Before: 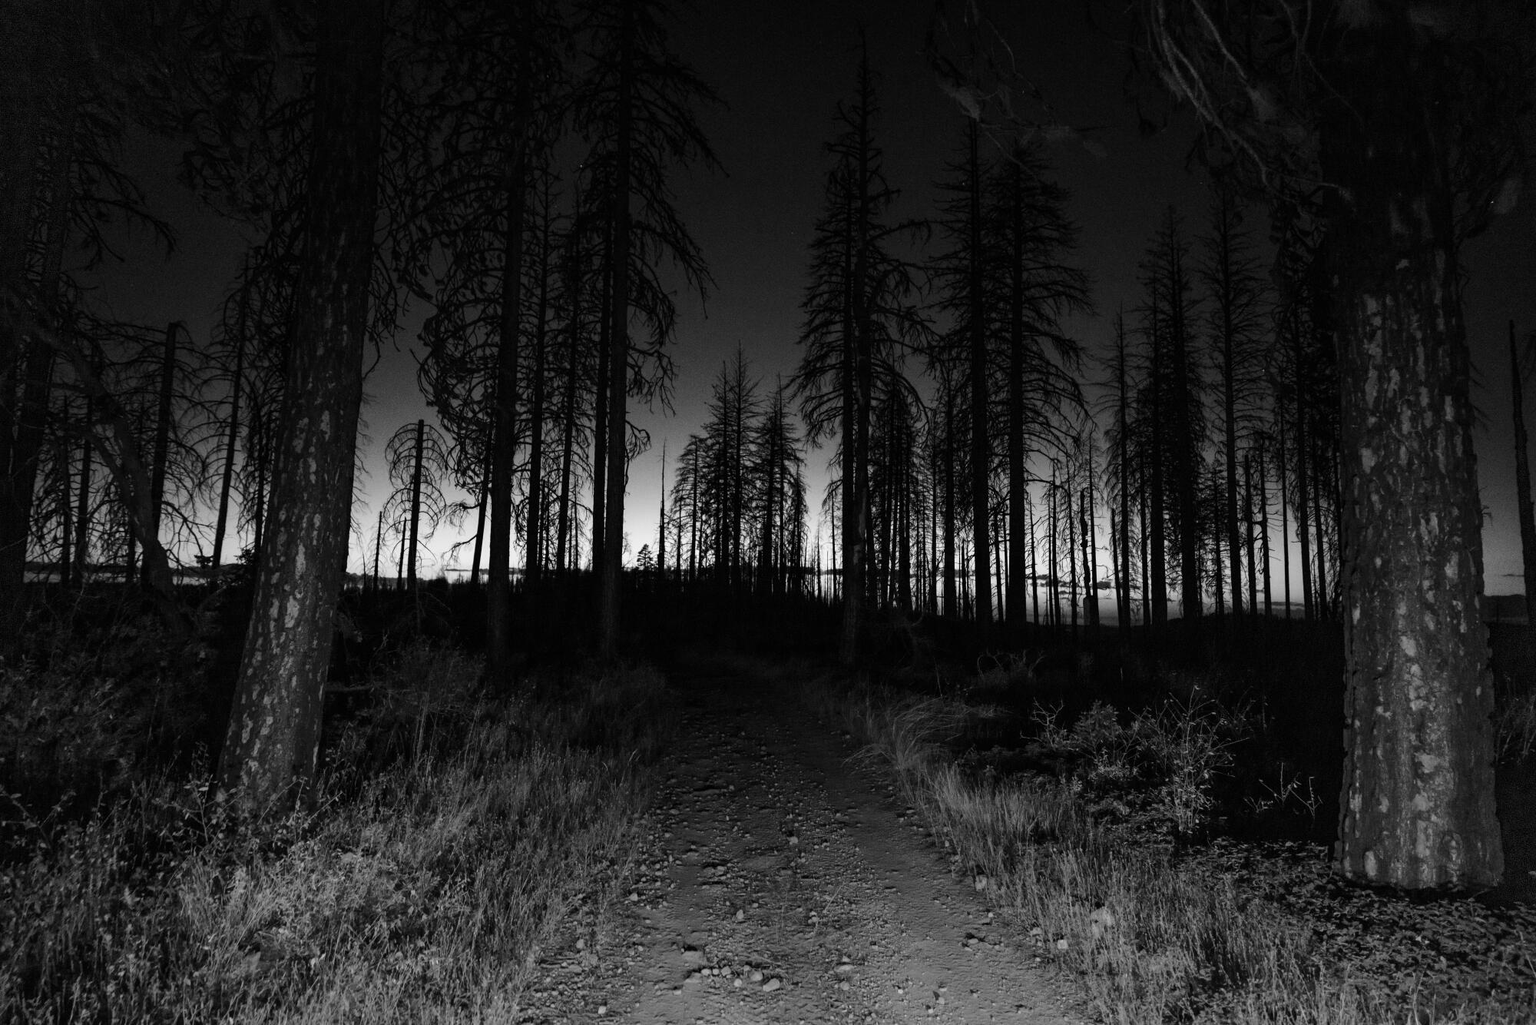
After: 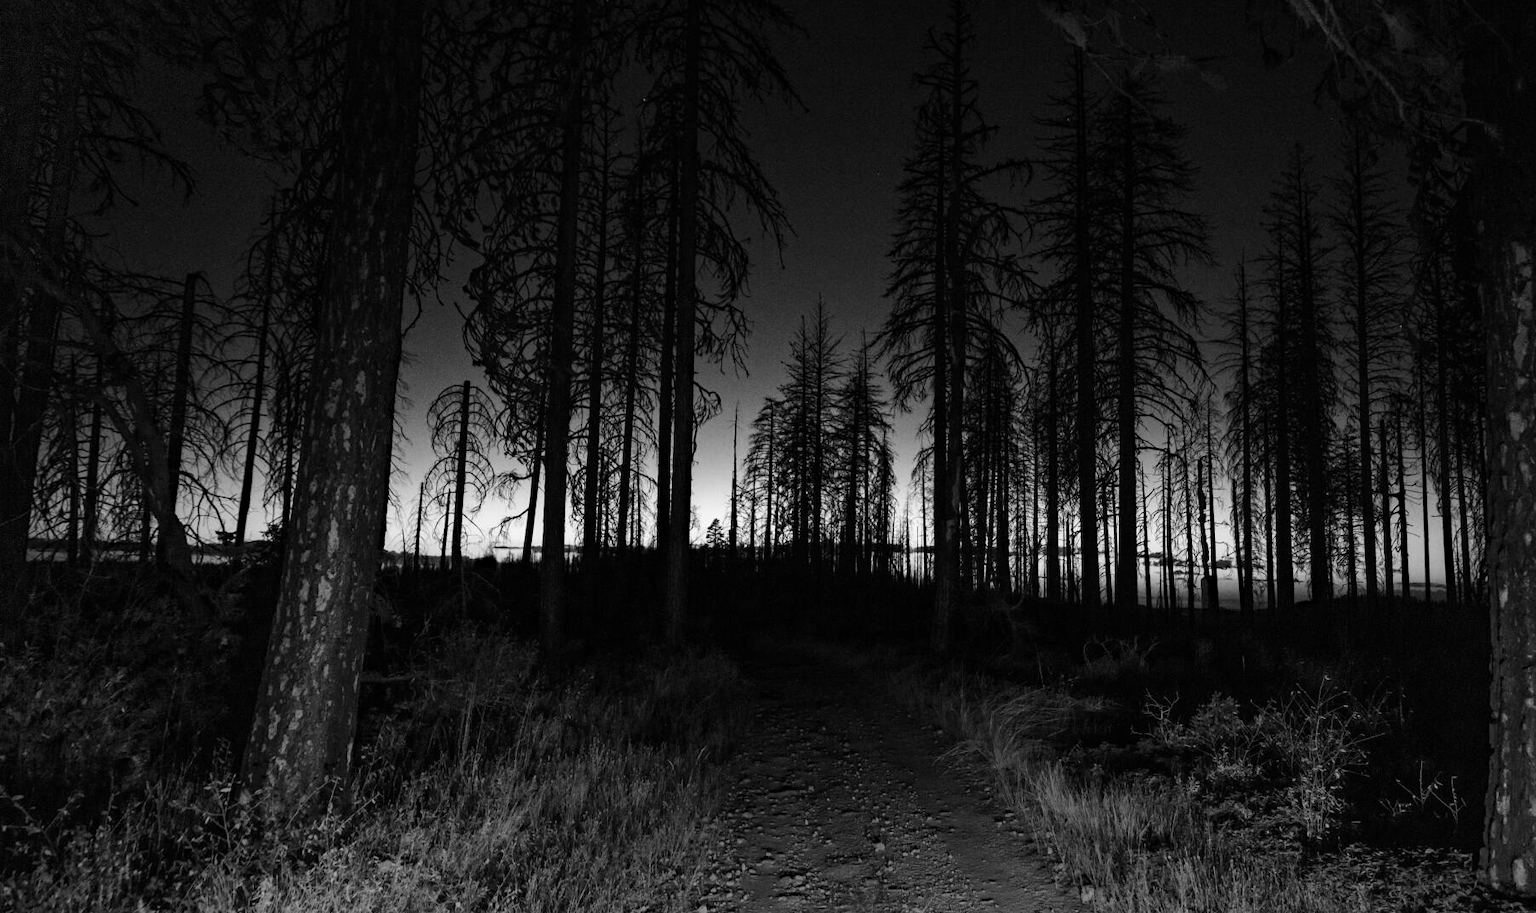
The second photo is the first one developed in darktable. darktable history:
crop: top 7.472%, right 9.79%, bottom 12.08%
haze removal: compatibility mode true, adaptive false
